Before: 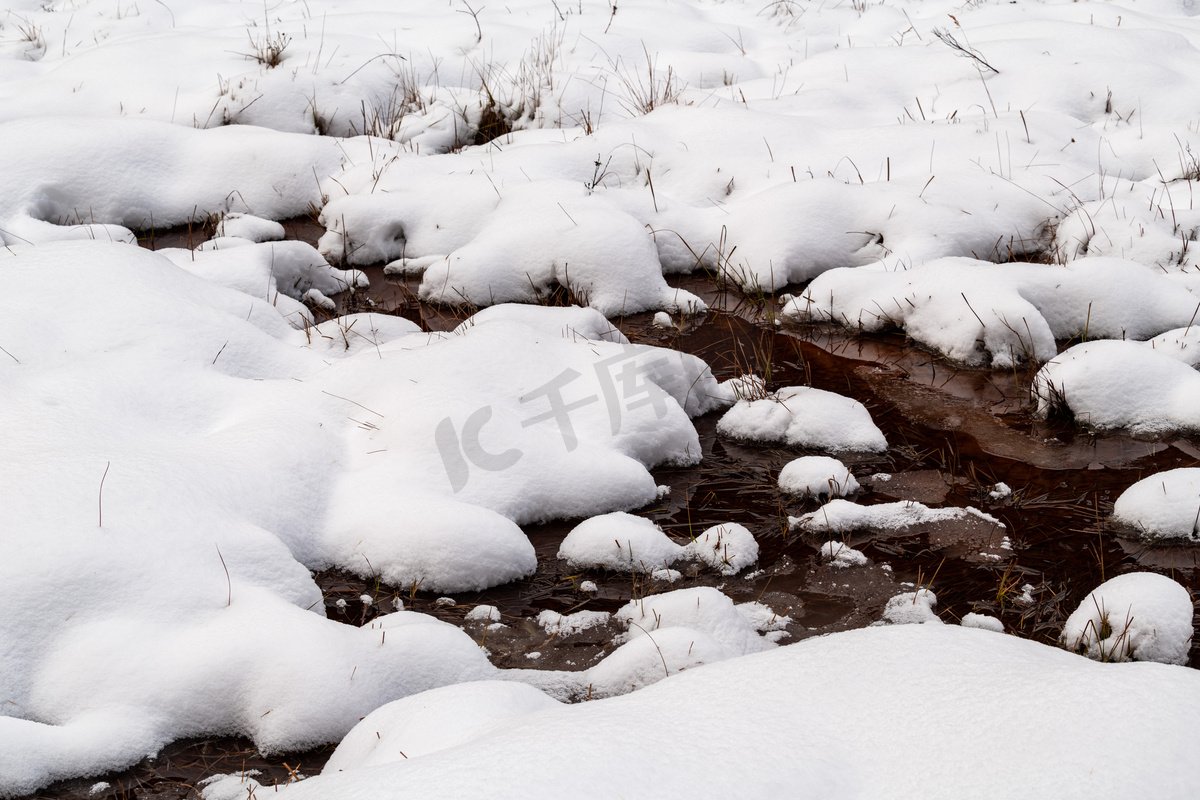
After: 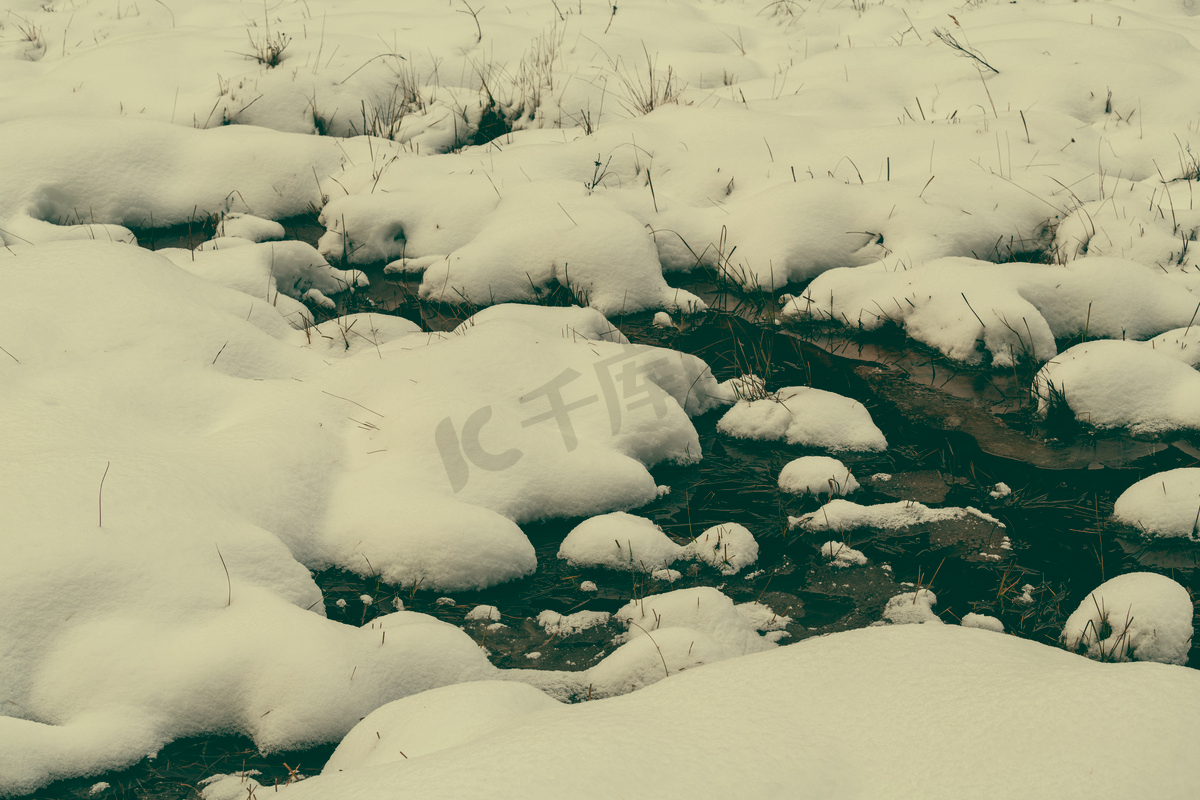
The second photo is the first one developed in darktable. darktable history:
exposure: black level correction -0.036, exposure -0.497 EV, compensate highlight preservation false
color balance: mode lift, gamma, gain (sRGB), lift [1, 0.69, 1, 1], gamma [1, 1.482, 1, 1], gain [1, 1, 1, 0.802]
